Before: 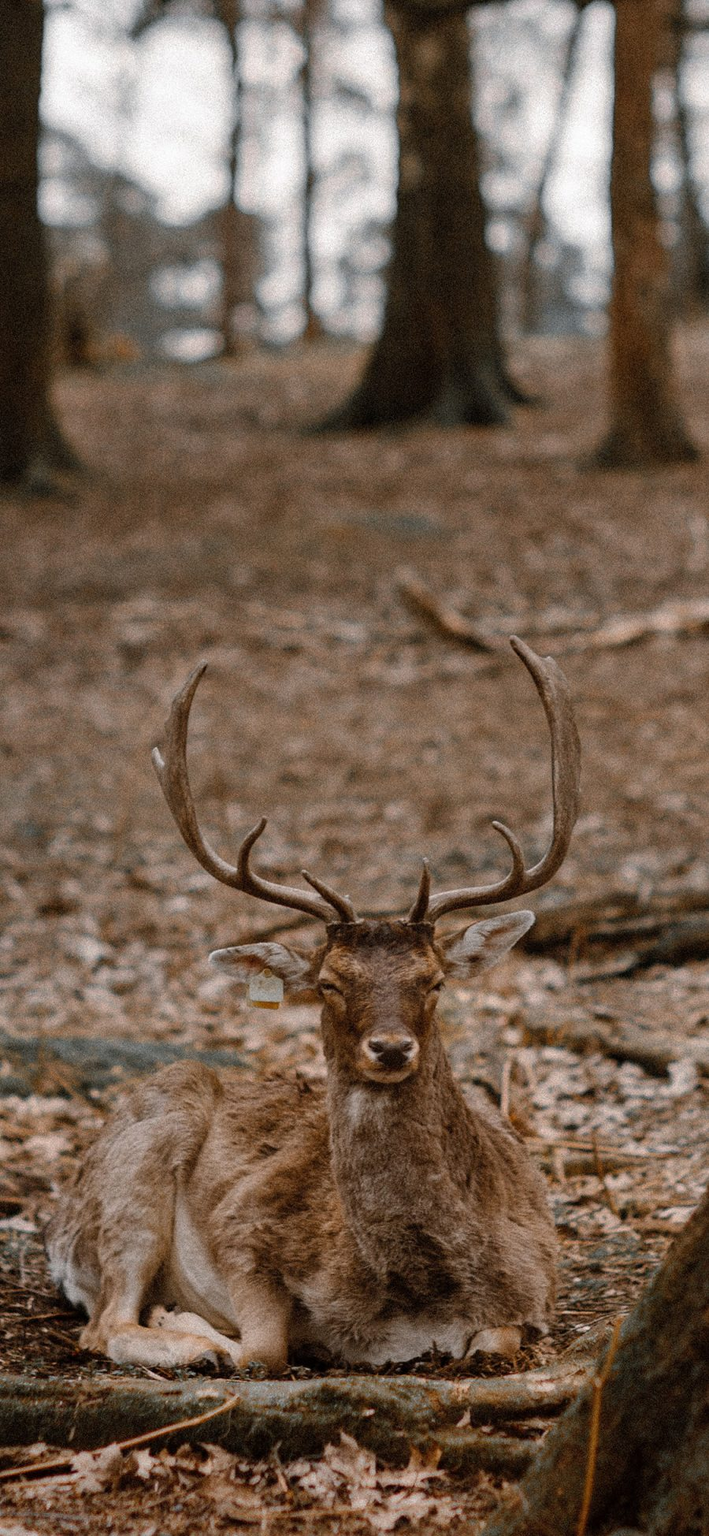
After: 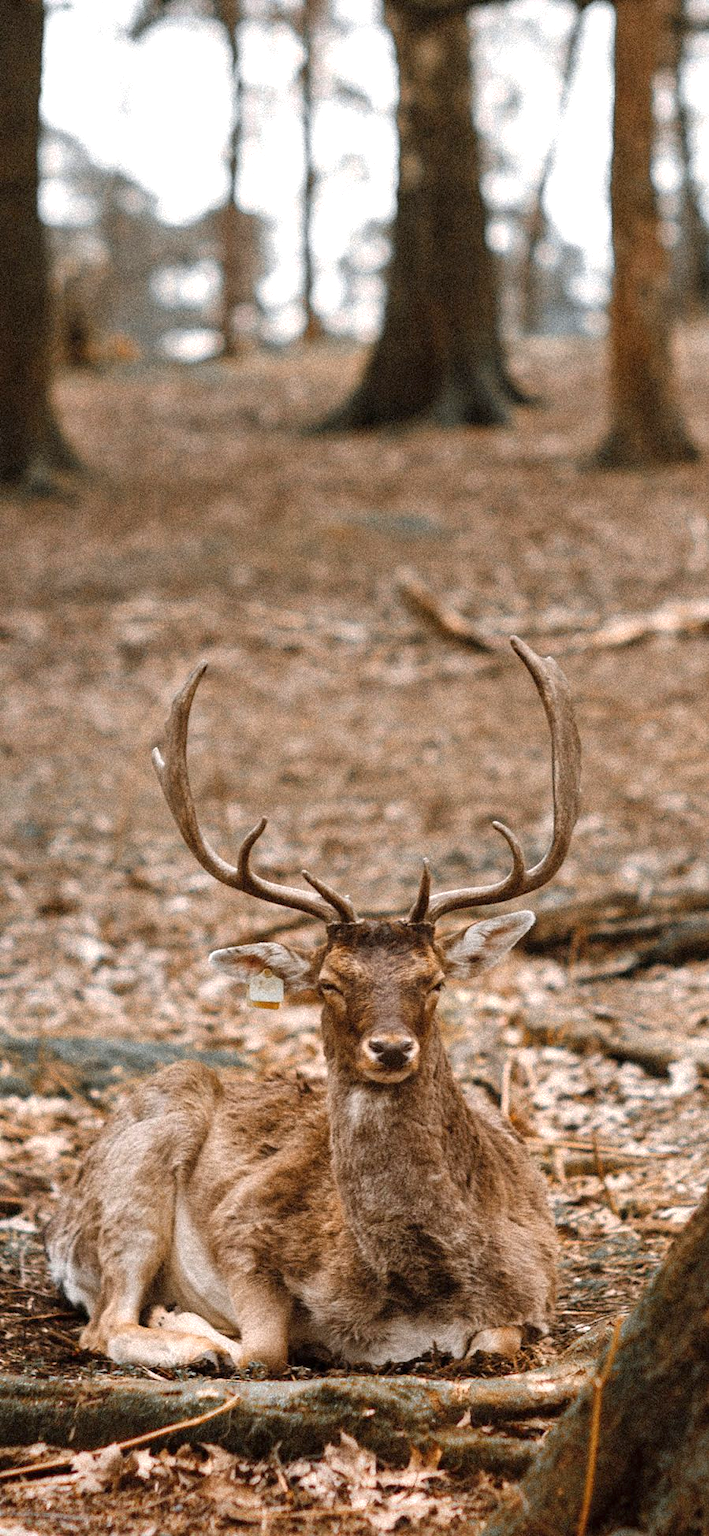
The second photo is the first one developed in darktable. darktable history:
exposure: exposure 0.946 EV, compensate highlight preservation false
